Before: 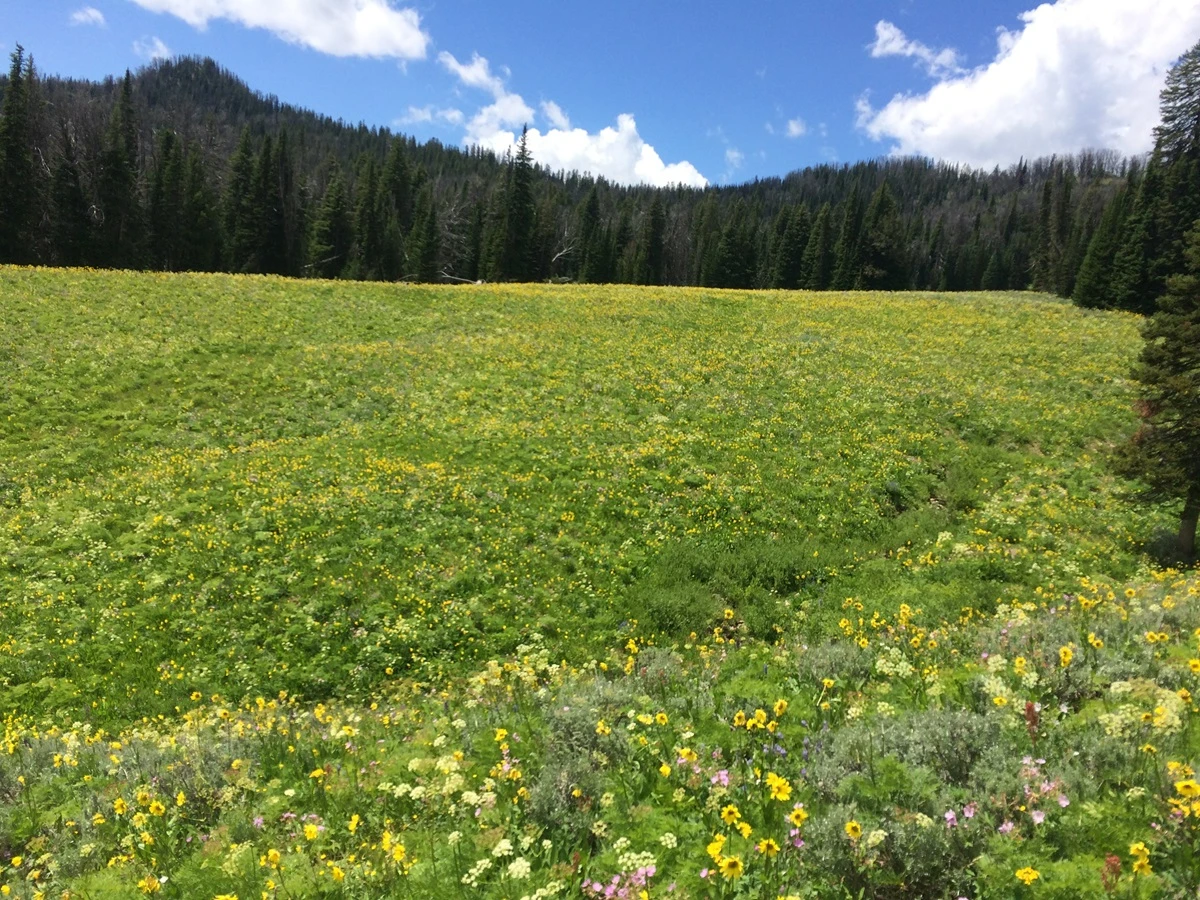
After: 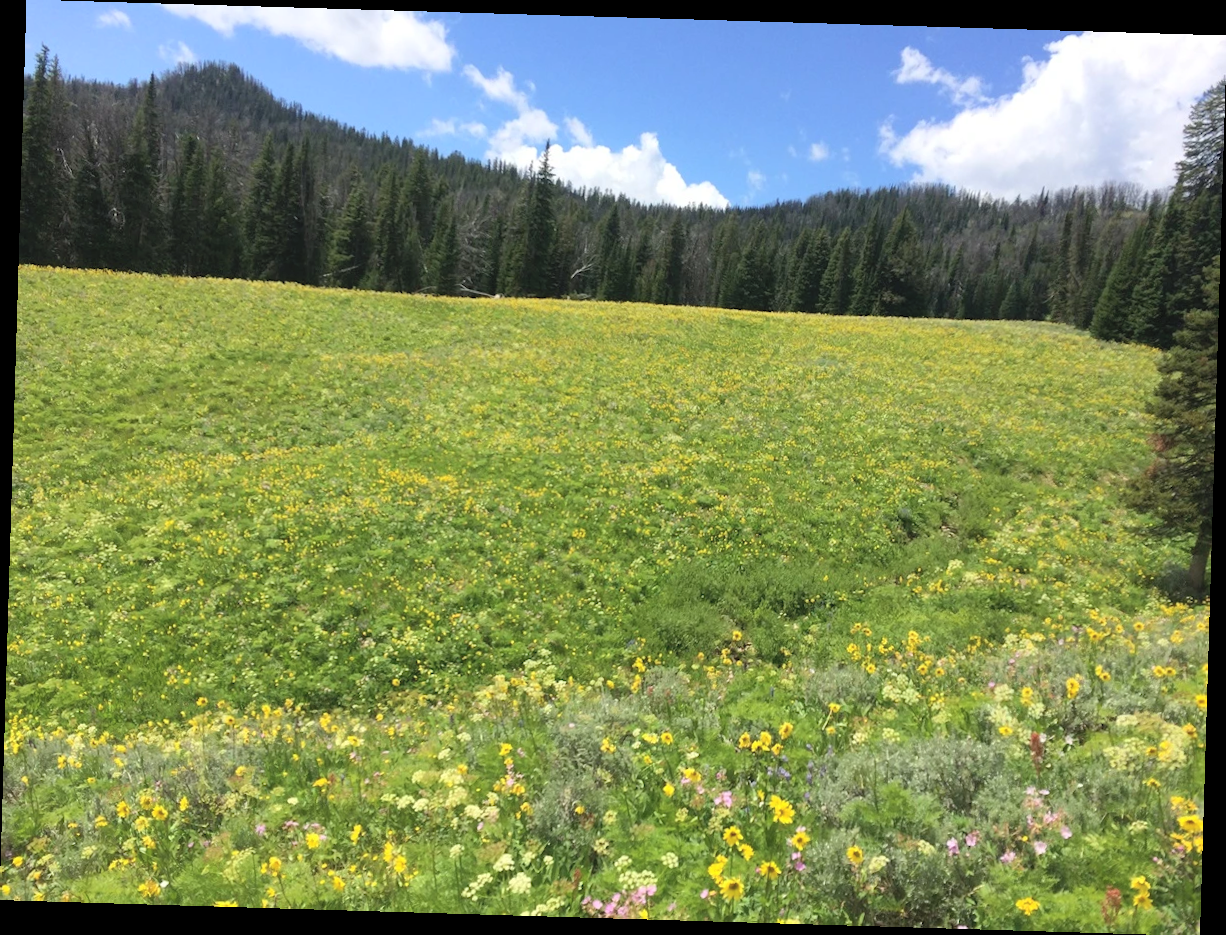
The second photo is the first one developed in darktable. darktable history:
rotate and perspective: rotation 1.72°, automatic cropping off
contrast brightness saturation: brightness 0.15
